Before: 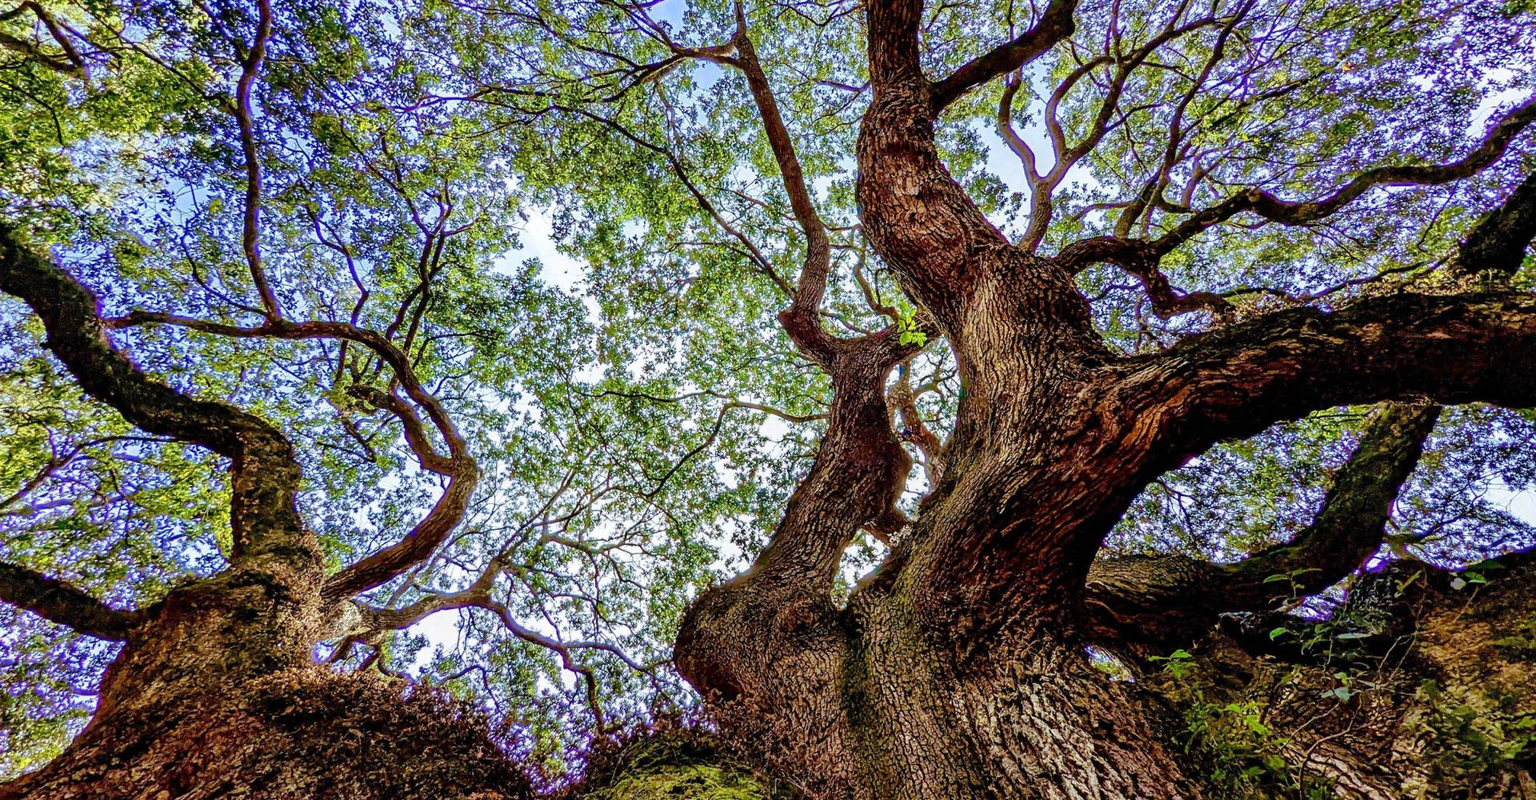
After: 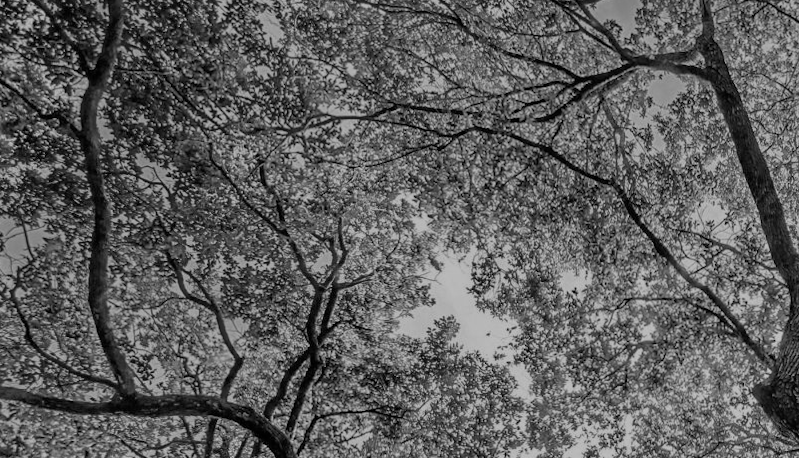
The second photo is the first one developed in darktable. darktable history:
monochrome: a 79.32, b 81.83, size 1.1
rotate and perspective: rotation 0.192°, lens shift (horizontal) -0.015, crop left 0.005, crop right 0.996, crop top 0.006, crop bottom 0.99
white balance: red 1.004, blue 1.024
crop and rotate: left 10.817%, top 0.062%, right 47.194%, bottom 53.626%
